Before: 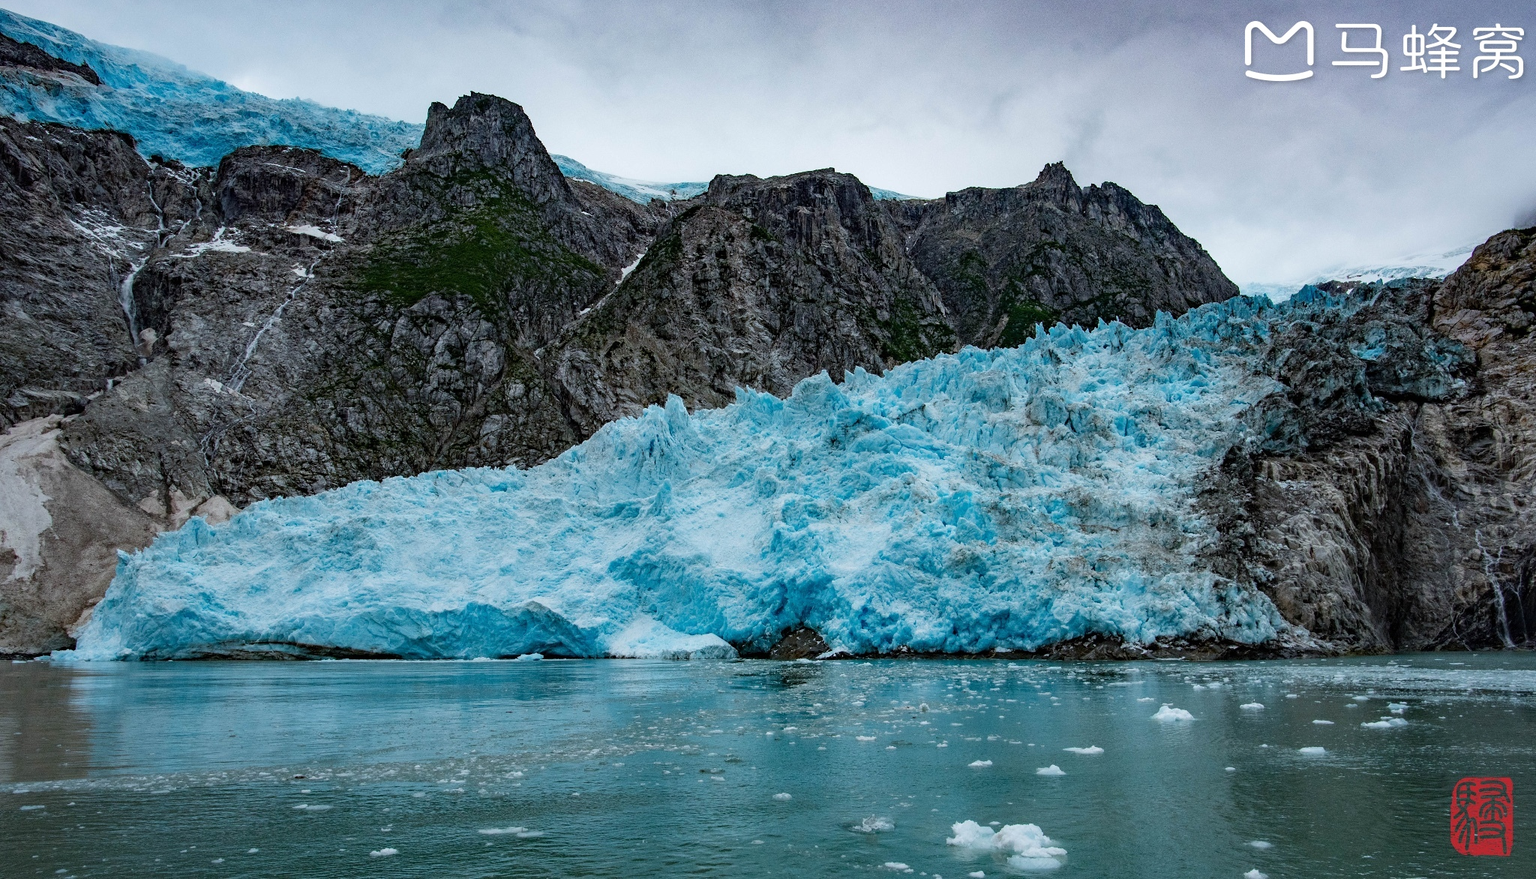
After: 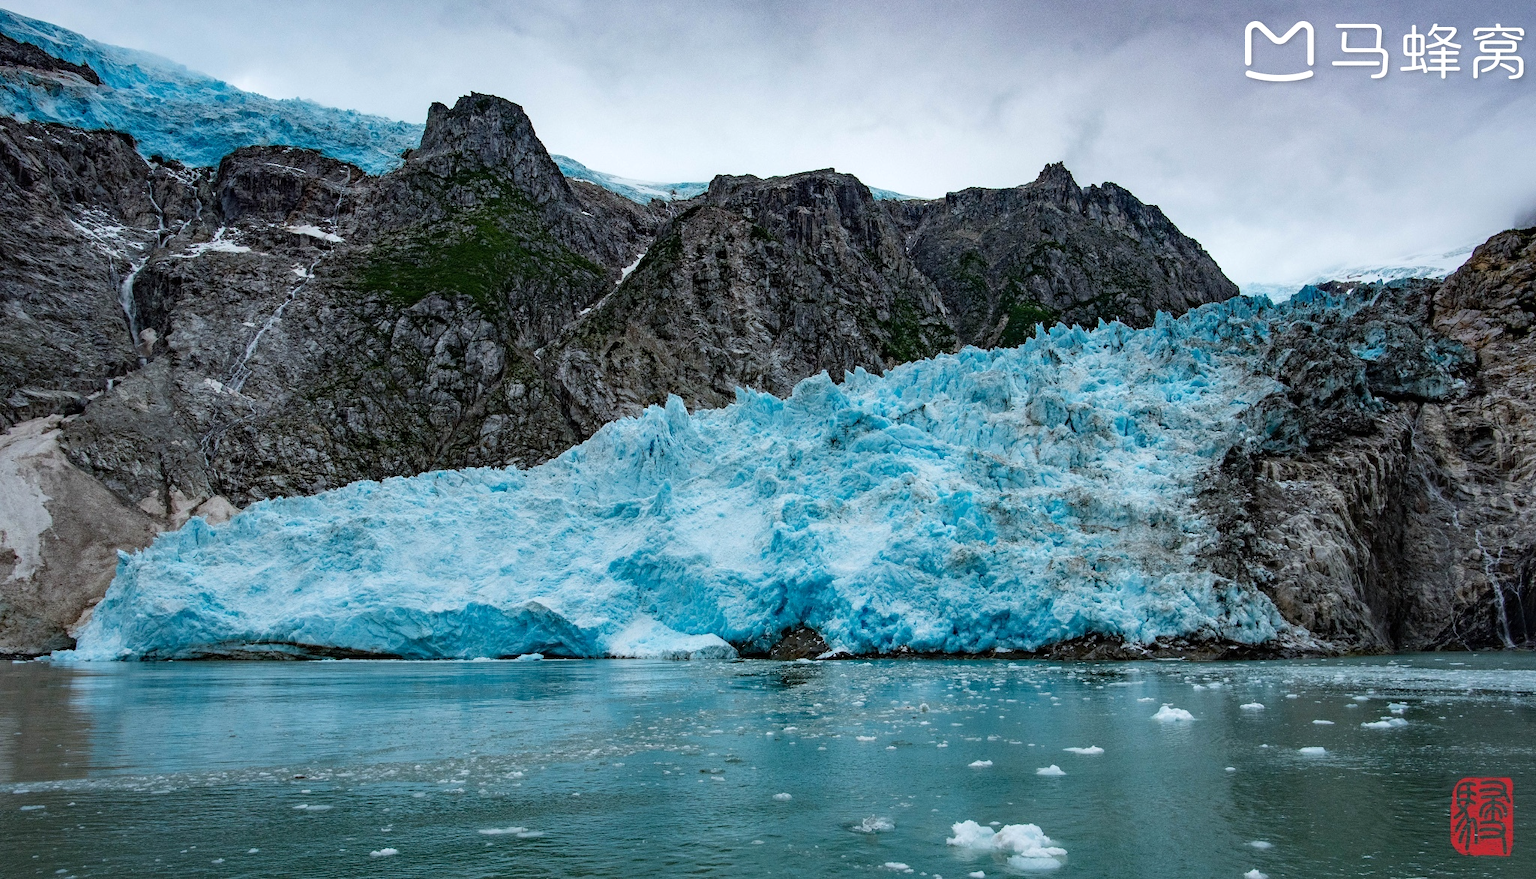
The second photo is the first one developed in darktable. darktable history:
exposure: exposure -0.05 EV
levels: levels [0, 0.476, 0.951]
